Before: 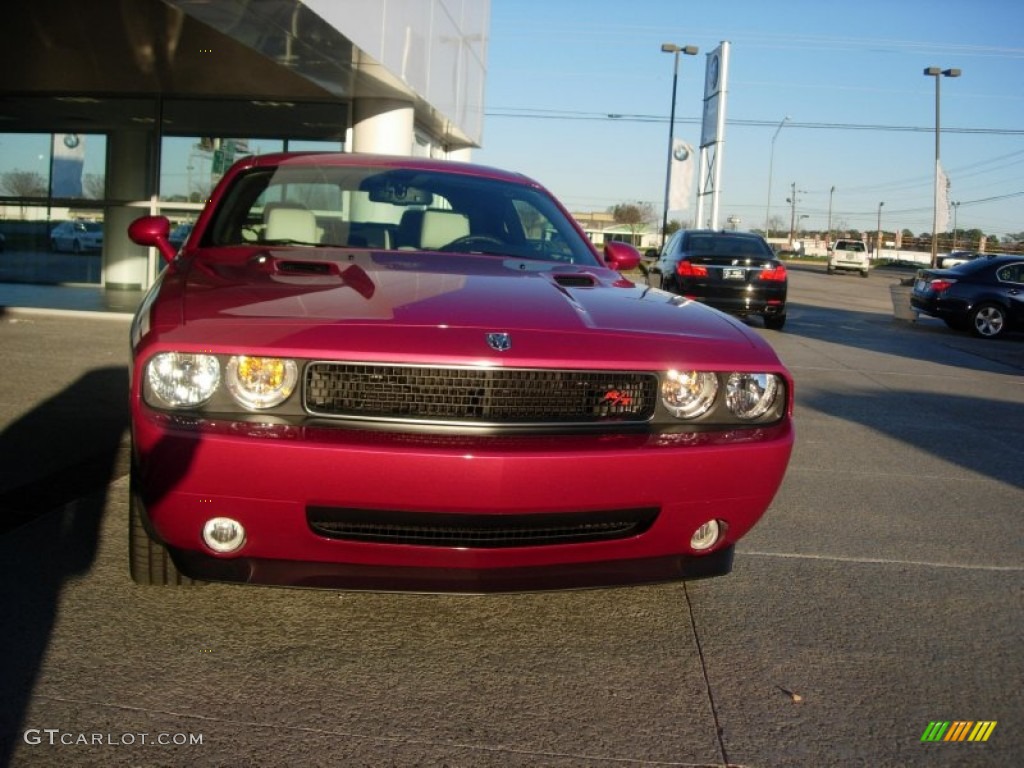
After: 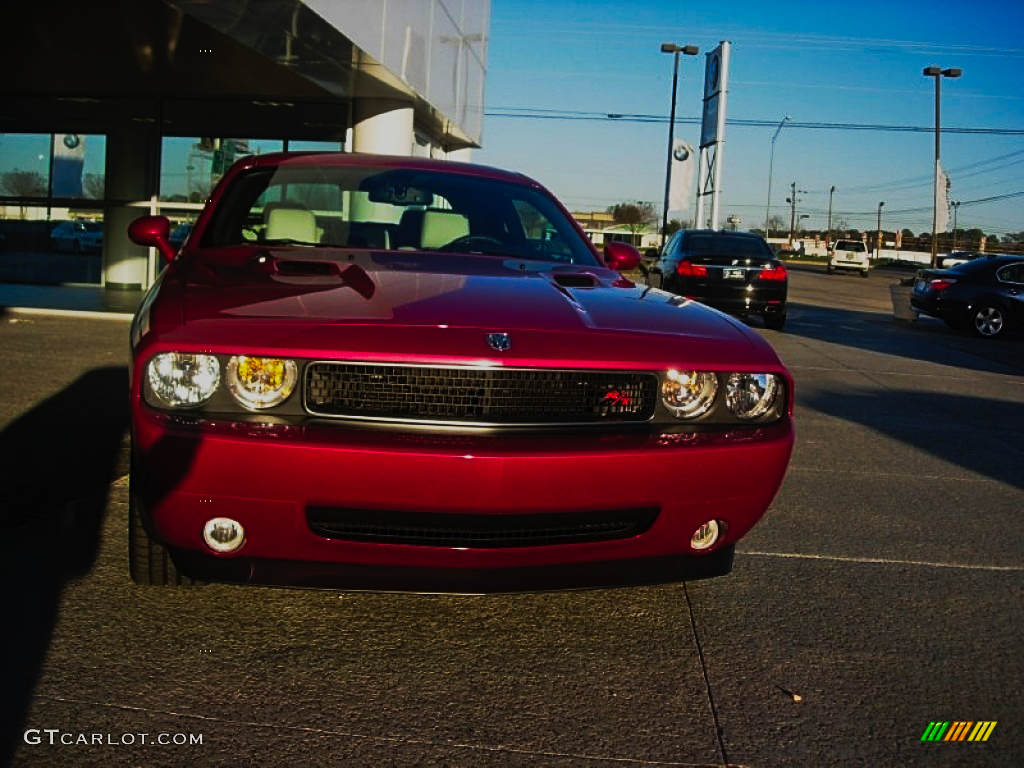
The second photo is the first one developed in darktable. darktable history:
sharpen: on, module defaults
tone equalizer: -8 EV -0.01 EV, -7 EV 0.013 EV, -6 EV -0.007 EV, -5 EV 0.009 EV, -4 EV -0.034 EV, -3 EV -0.23 EV, -2 EV -0.685 EV, -1 EV -0.991 EV, +0 EV -0.975 EV, mask exposure compensation -0.492 EV
tone curve: curves: ch0 [(0, 0) (0.003, 0.011) (0.011, 0.014) (0.025, 0.018) (0.044, 0.023) (0.069, 0.028) (0.1, 0.031) (0.136, 0.039) (0.177, 0.056) (0.224, 0.081) (0.277, 0.129) (0.335, 0.188) (0.399, 0.256) (0.468, 0.367) (0.543, 0.514) (0.623, 0.684) (0.709, 0.785) (0.801, 0.846) (0.898, 0.884) (1, 1)], preserve colors none
